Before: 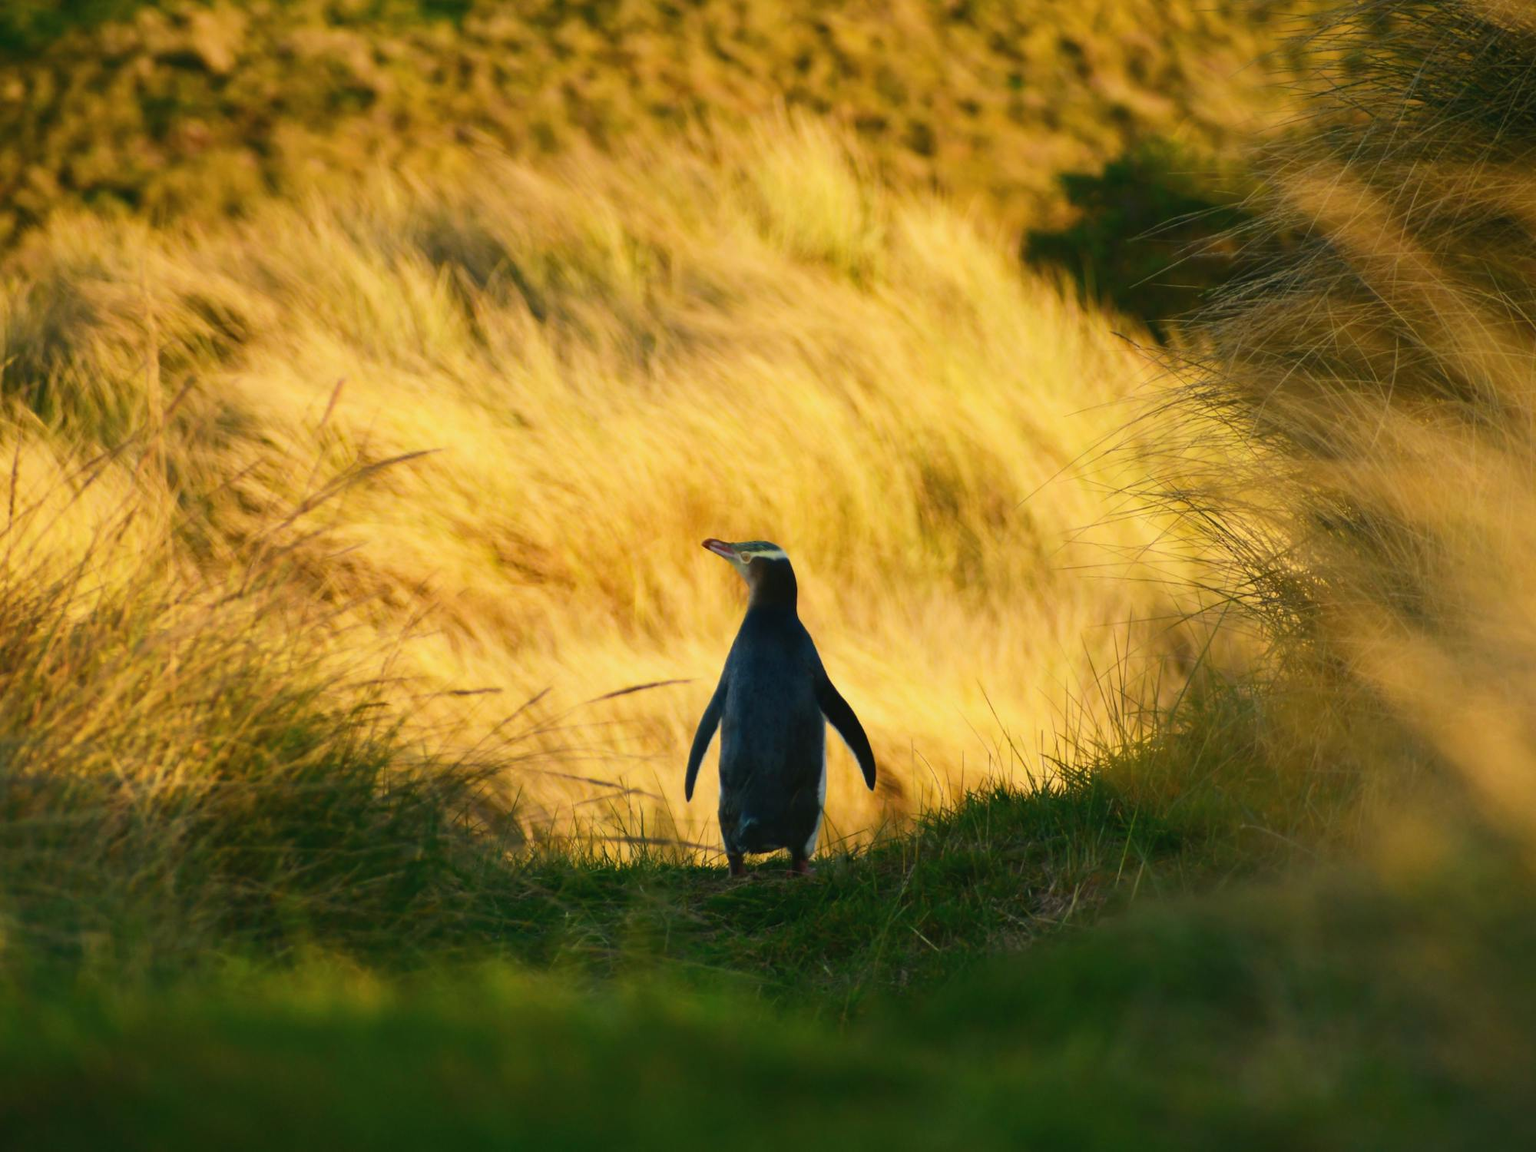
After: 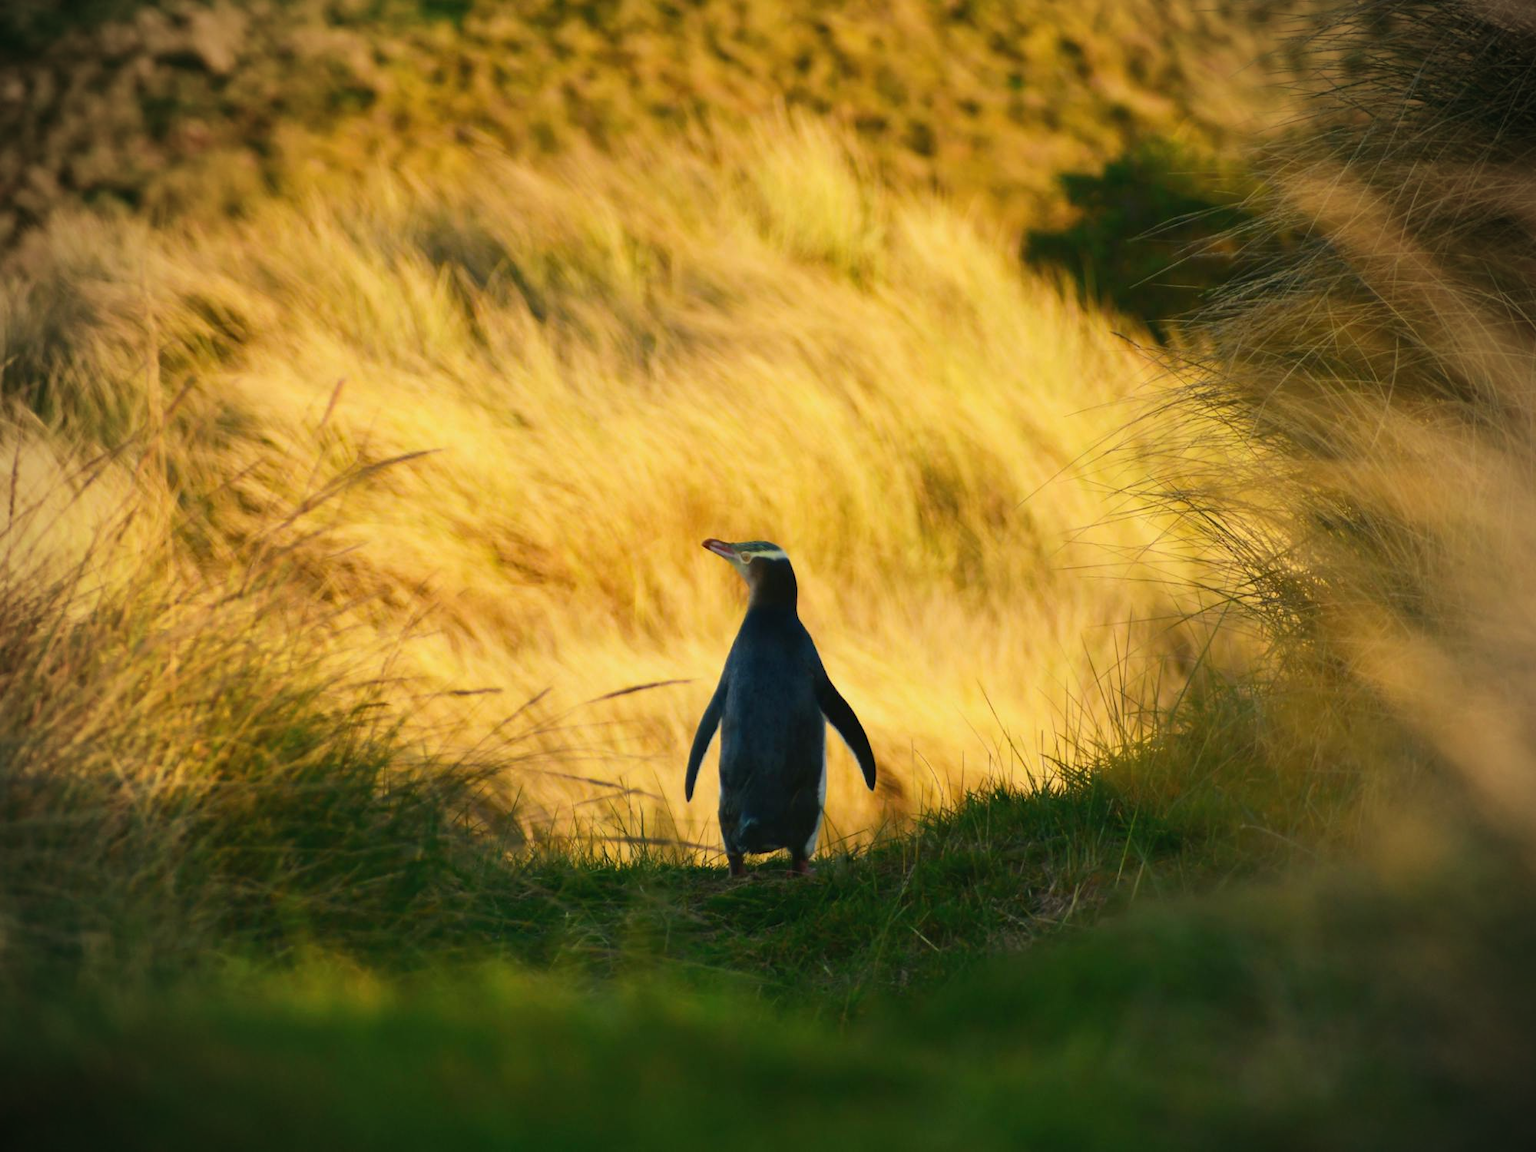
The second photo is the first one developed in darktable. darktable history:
vignetting: brightness -0.68
